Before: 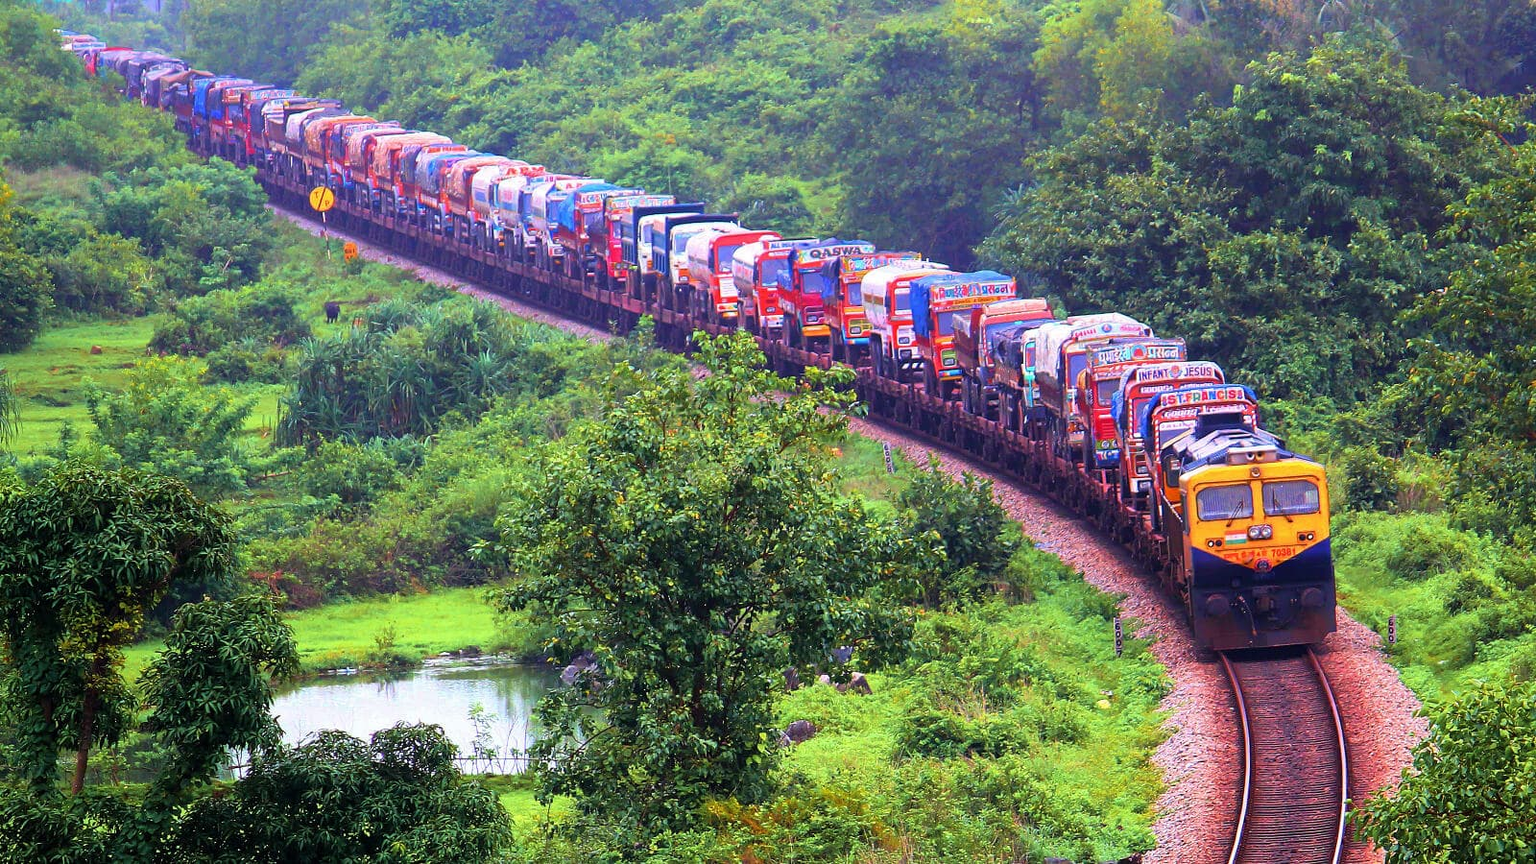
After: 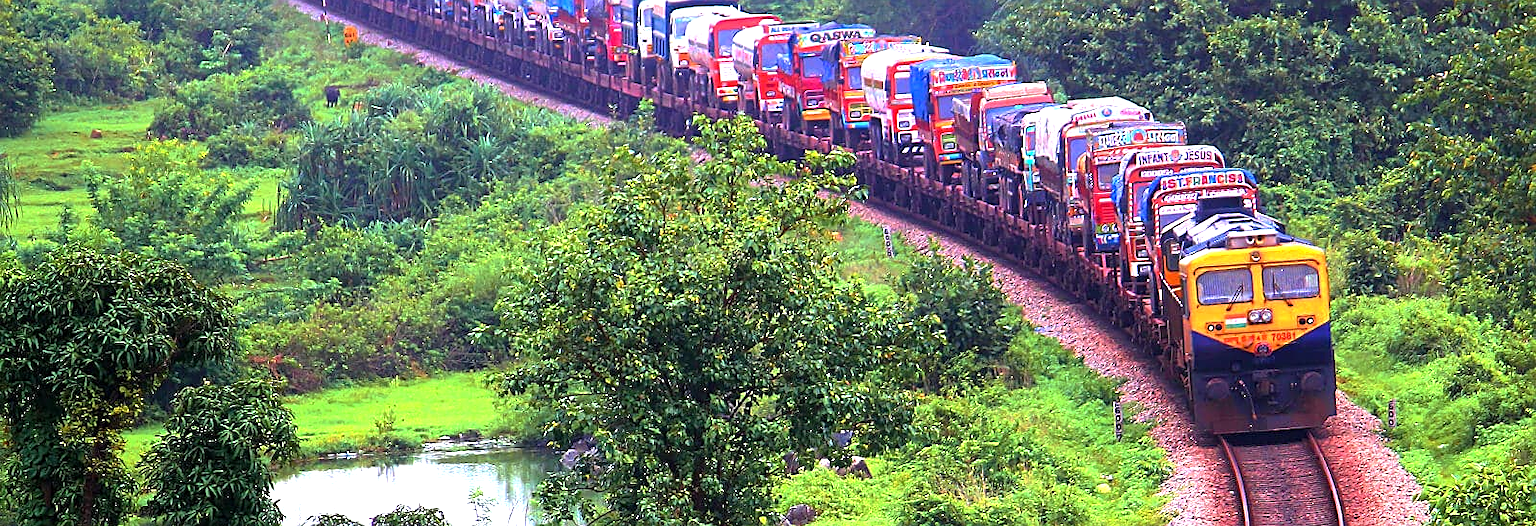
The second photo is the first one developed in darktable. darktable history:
crop and rotate: top 25.039%, bottom 13.997%
exposure: exposure 0.564 EV, compensate highlight preservation false
sharpen: on, module defaults
base curve: curves: ch0 [(0, 0) (0.74, 0.67) (1, 1)], preserve colors none
